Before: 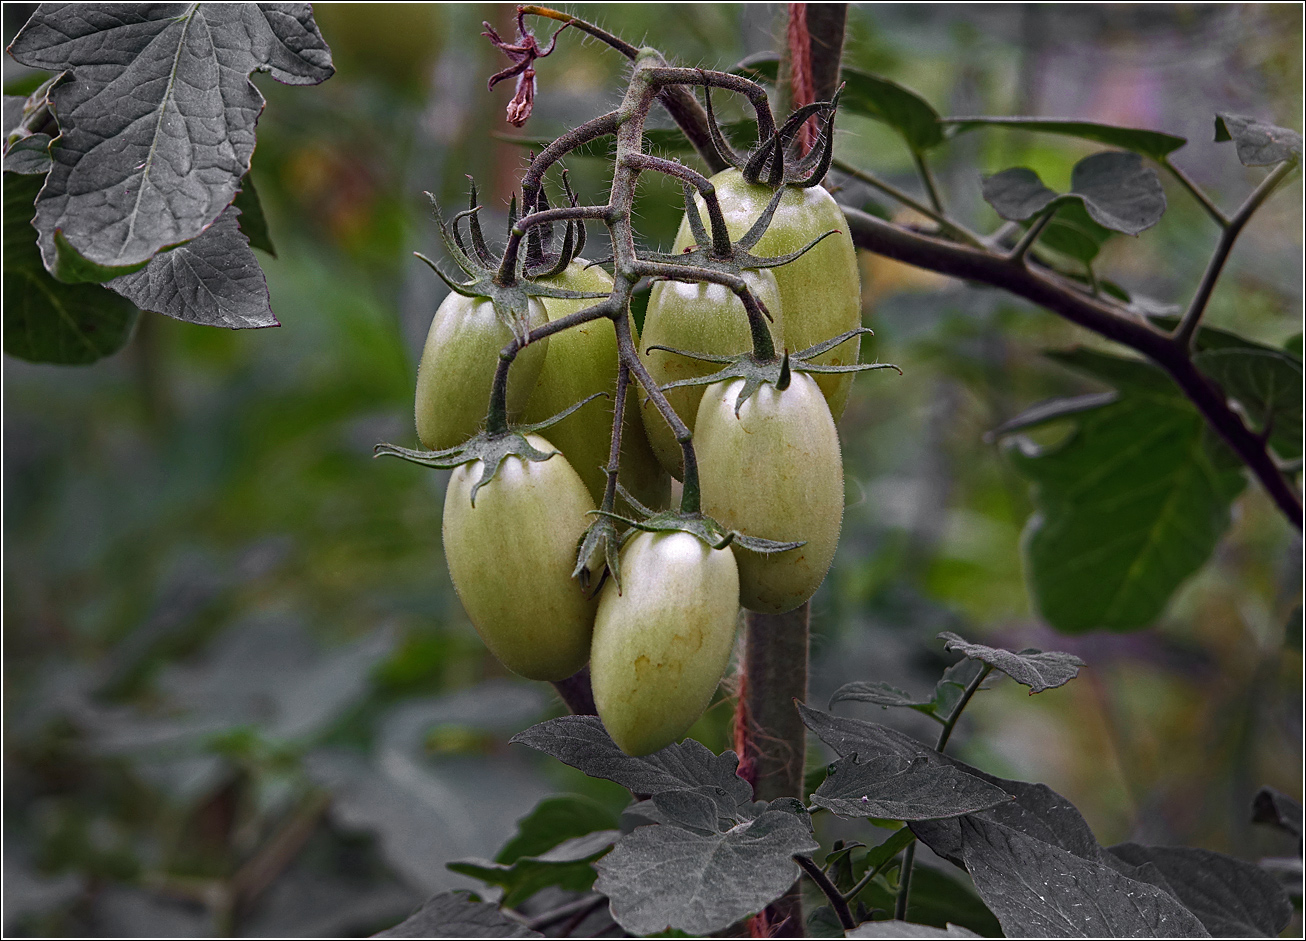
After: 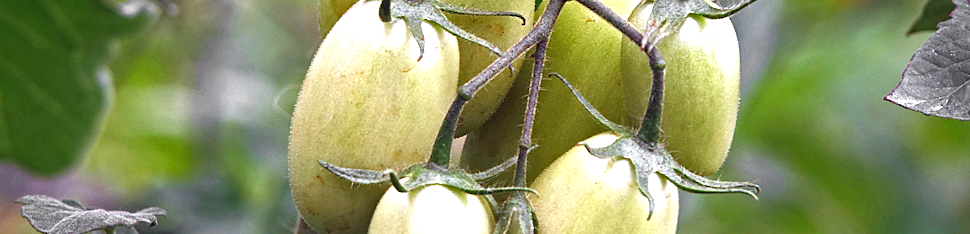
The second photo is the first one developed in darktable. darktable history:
exposure: black level correction 0, exposure 1.45 EV, compensate exposure bias true, compensate highlight preservation false
crop and rotate: angle 16.12°, top 30.835%, bottom 35.653%
